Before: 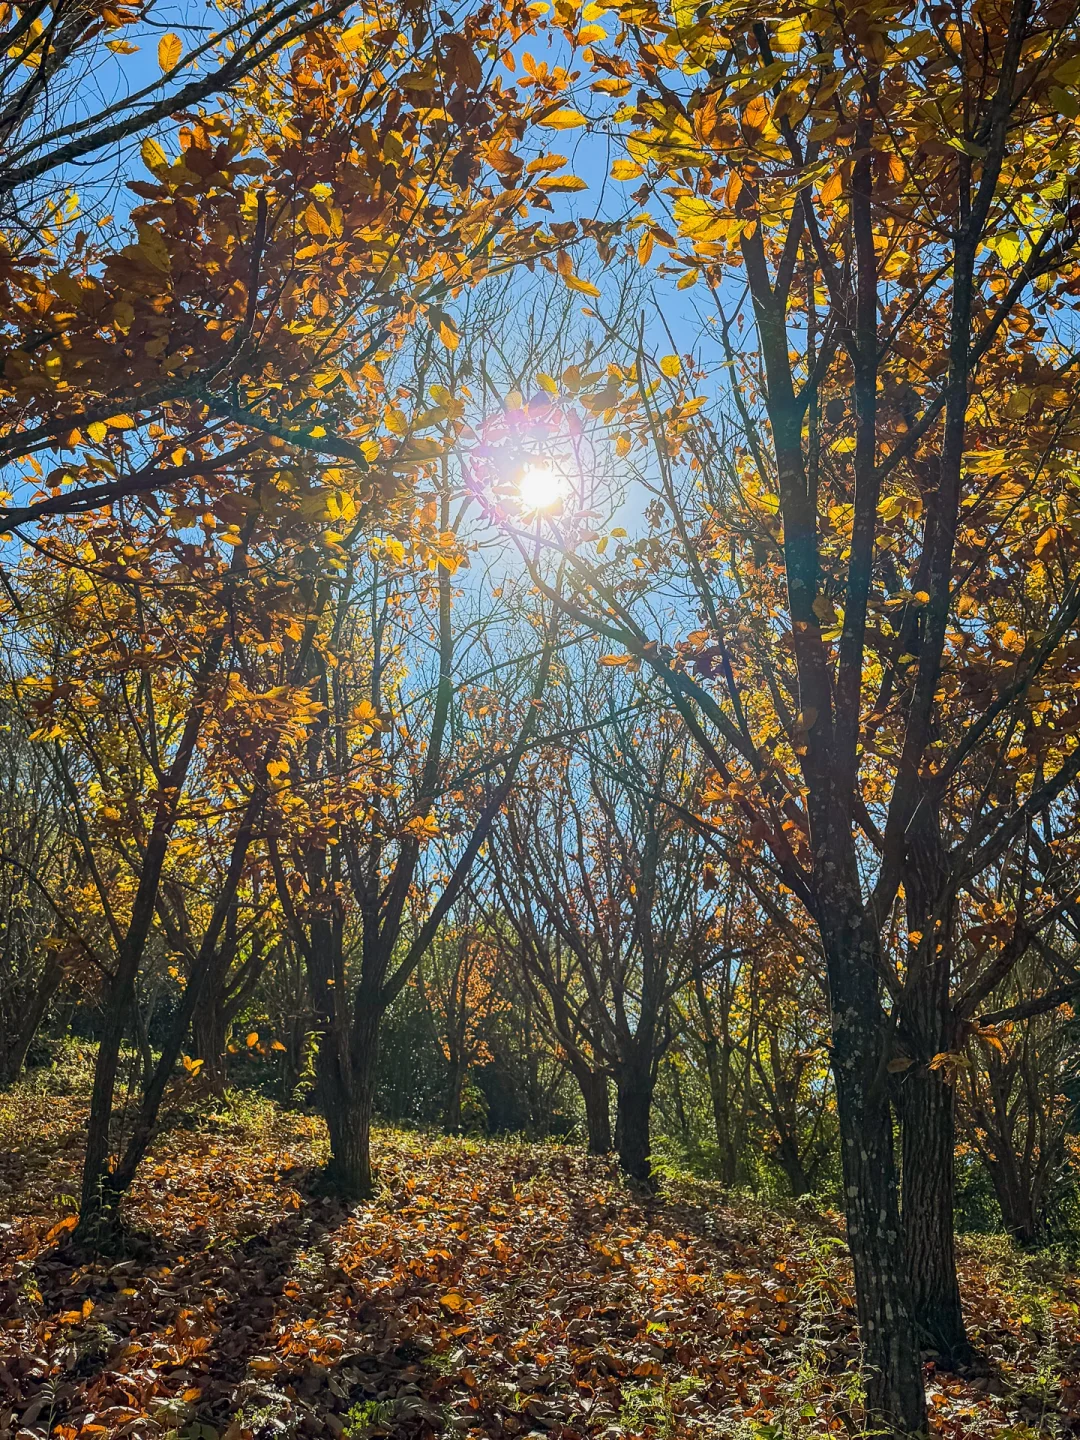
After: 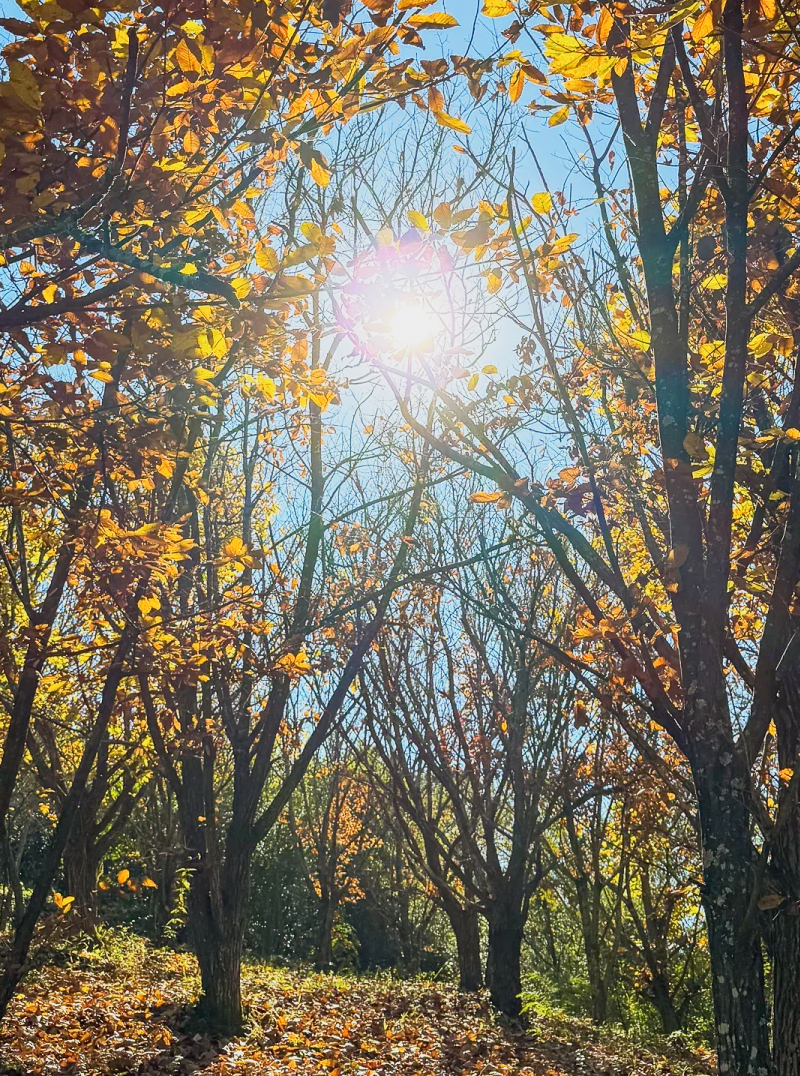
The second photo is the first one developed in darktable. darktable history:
base curve: curves: ch0 [(0, 0) (0.088, 0.125) (0.176, 0.251) (0.354, 0.501) (0.613, 0.749) (1, 0.877)], preserve colors none
crop and rotate: left 11.967%, top 11.361%, right 13.927%, bottom 13.855%
